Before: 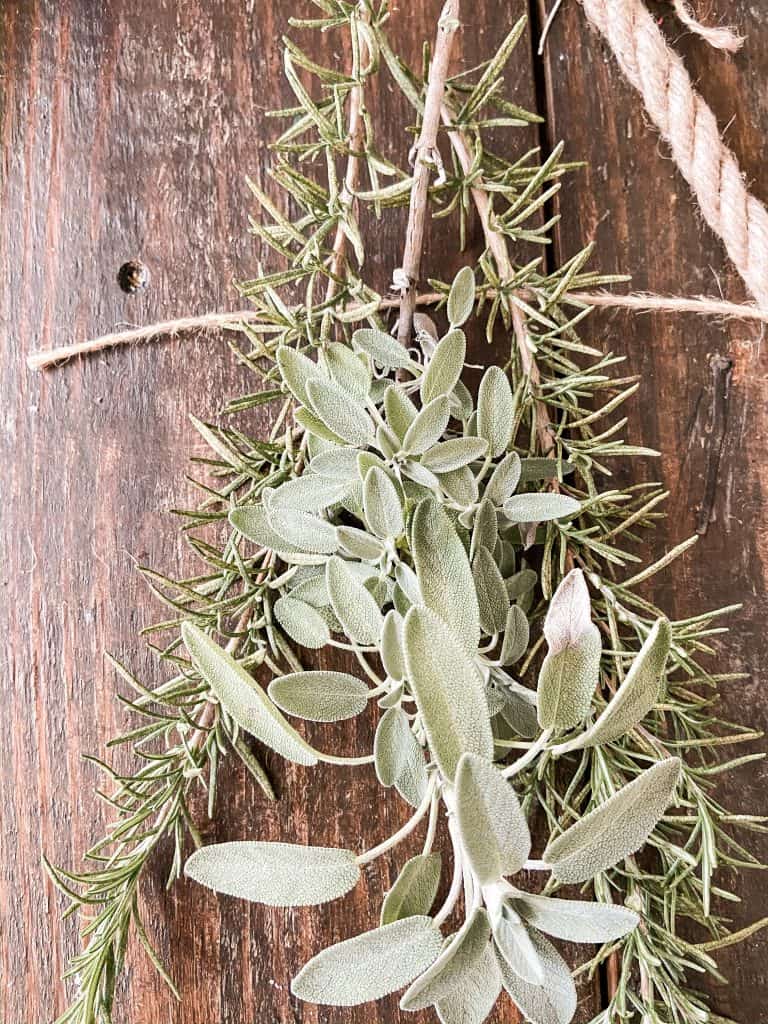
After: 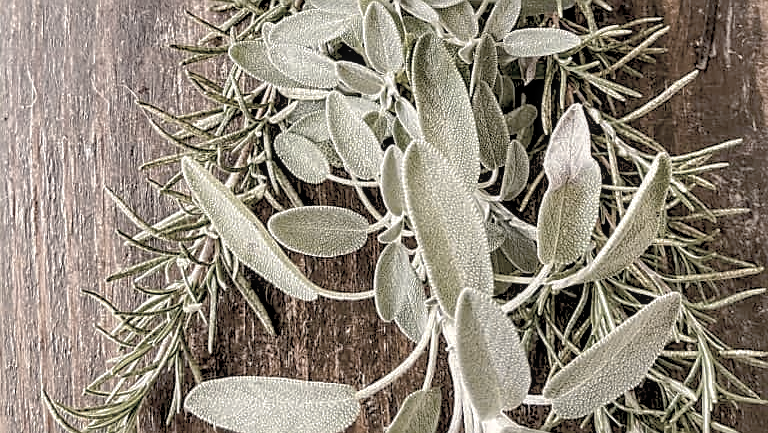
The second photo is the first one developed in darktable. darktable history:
crop: top 45.443%, bottom 12.2%
color zones: curves: ch1 [(0.238, 0.163) (0.476, 0.2) (0.733, 0.322) (0.848, 0.134)]
local contrast: on, module defaults
sharpen: on, module defaults
color balance rgb: highlights gain › chroma 2.982%, highlights gain › hue 75.83°, global offset › luminance -1.426%, linear chroma grading › global chroma 0.273%, perceptual saturation grading › global saturation 36.595%, perceptual saturation grading › shadows 34.693%, global vibrance 20%
shadows and highlights: on, module defaults
